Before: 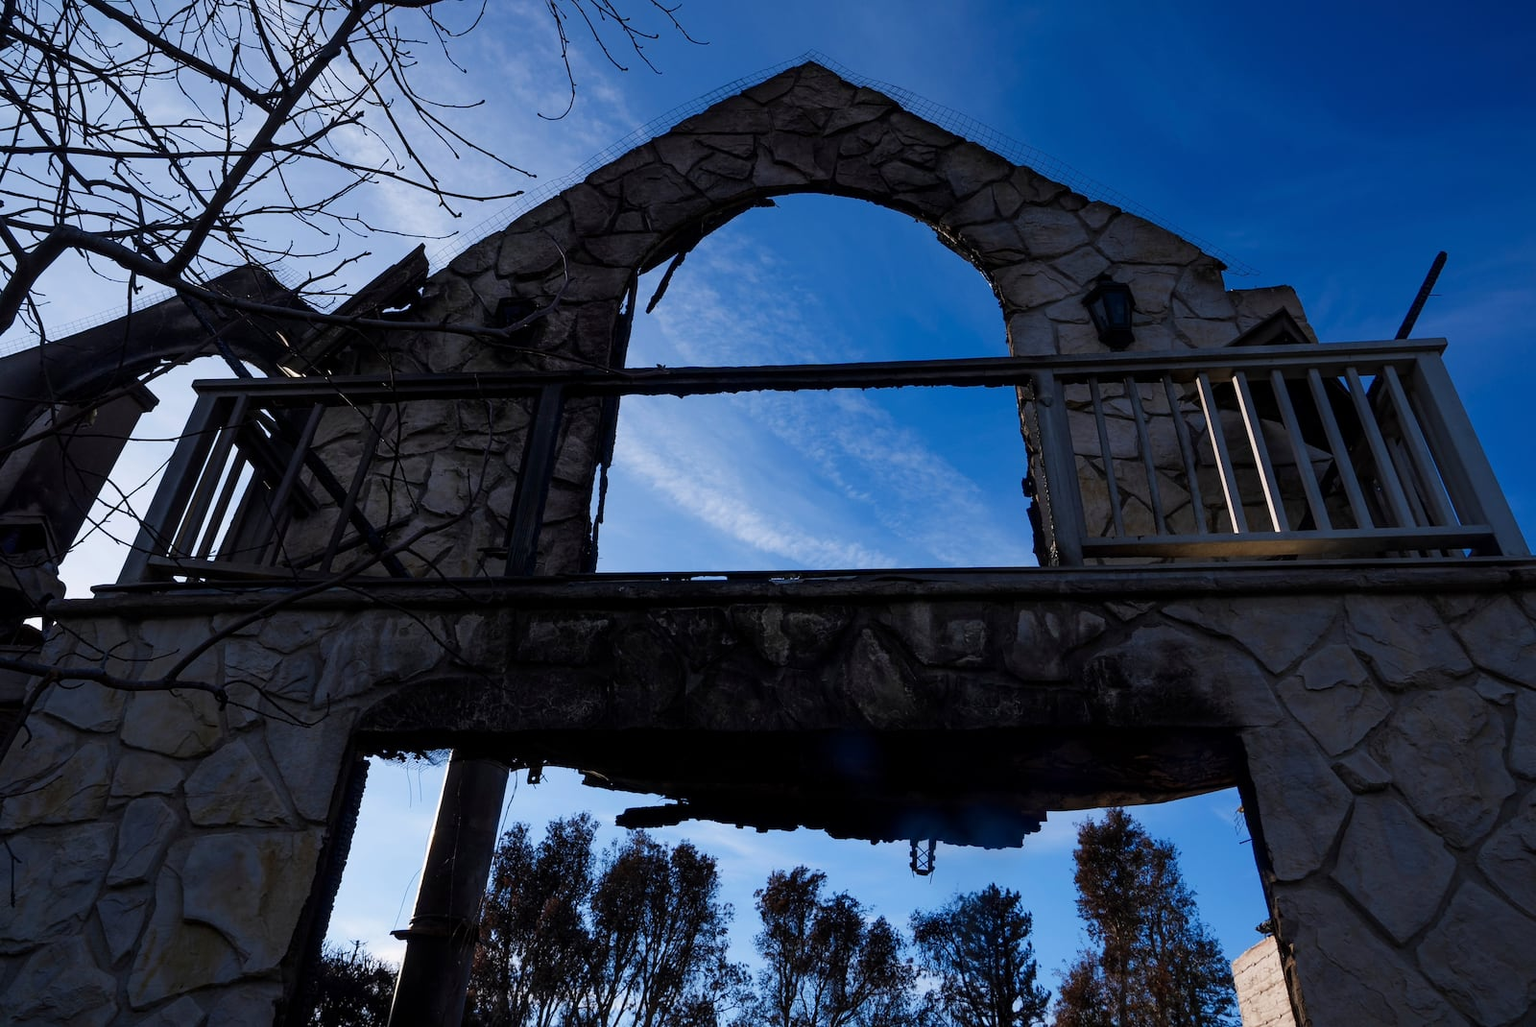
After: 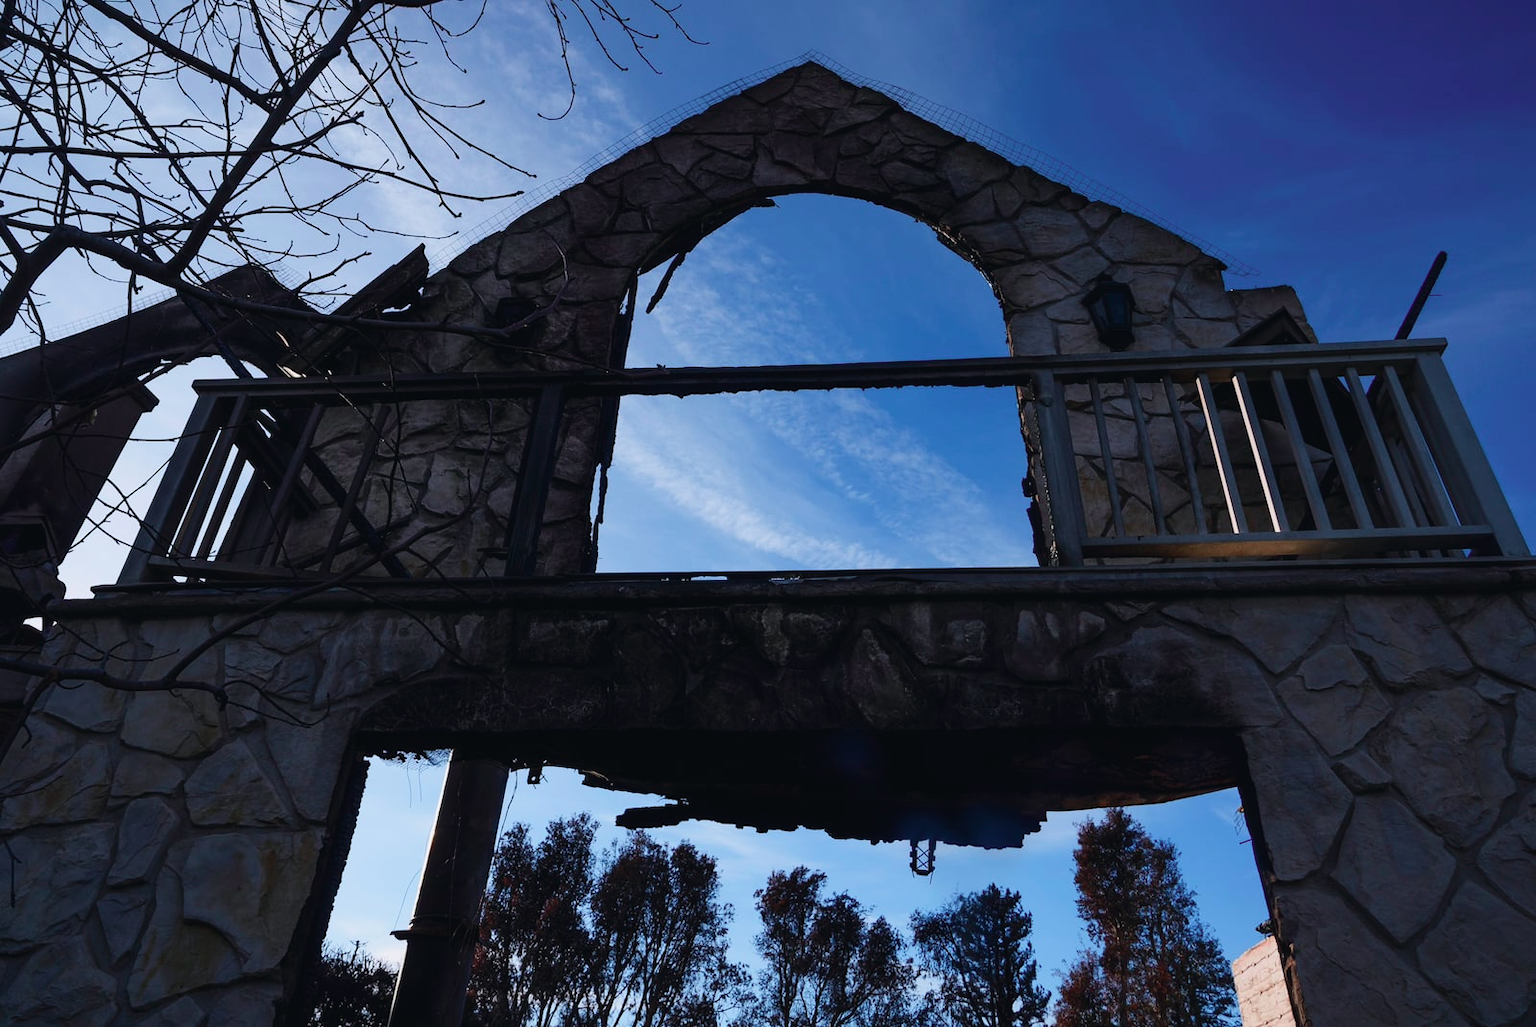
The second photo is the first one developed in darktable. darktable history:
tone curve: curves: ch0 [(0, 0.025) (0.15, 0.143) (0.452, 0.486) (0.751, 0.788) (1, 0.961)]; ch1 [(0, 0) (0.43, 0.408) (0.476, 0.469) (0.497, 0.494) (0.546, 0.571) (0.566, 0.607) (0.62, 0.657) (1, 1)]; ch2 [(0, 0) (0.386, 0.397) (0.505, 0.498) (0.547, 0.546) (0.579, 0.58) (1, 1)], color space Lab, independent channels, preserve colors none
